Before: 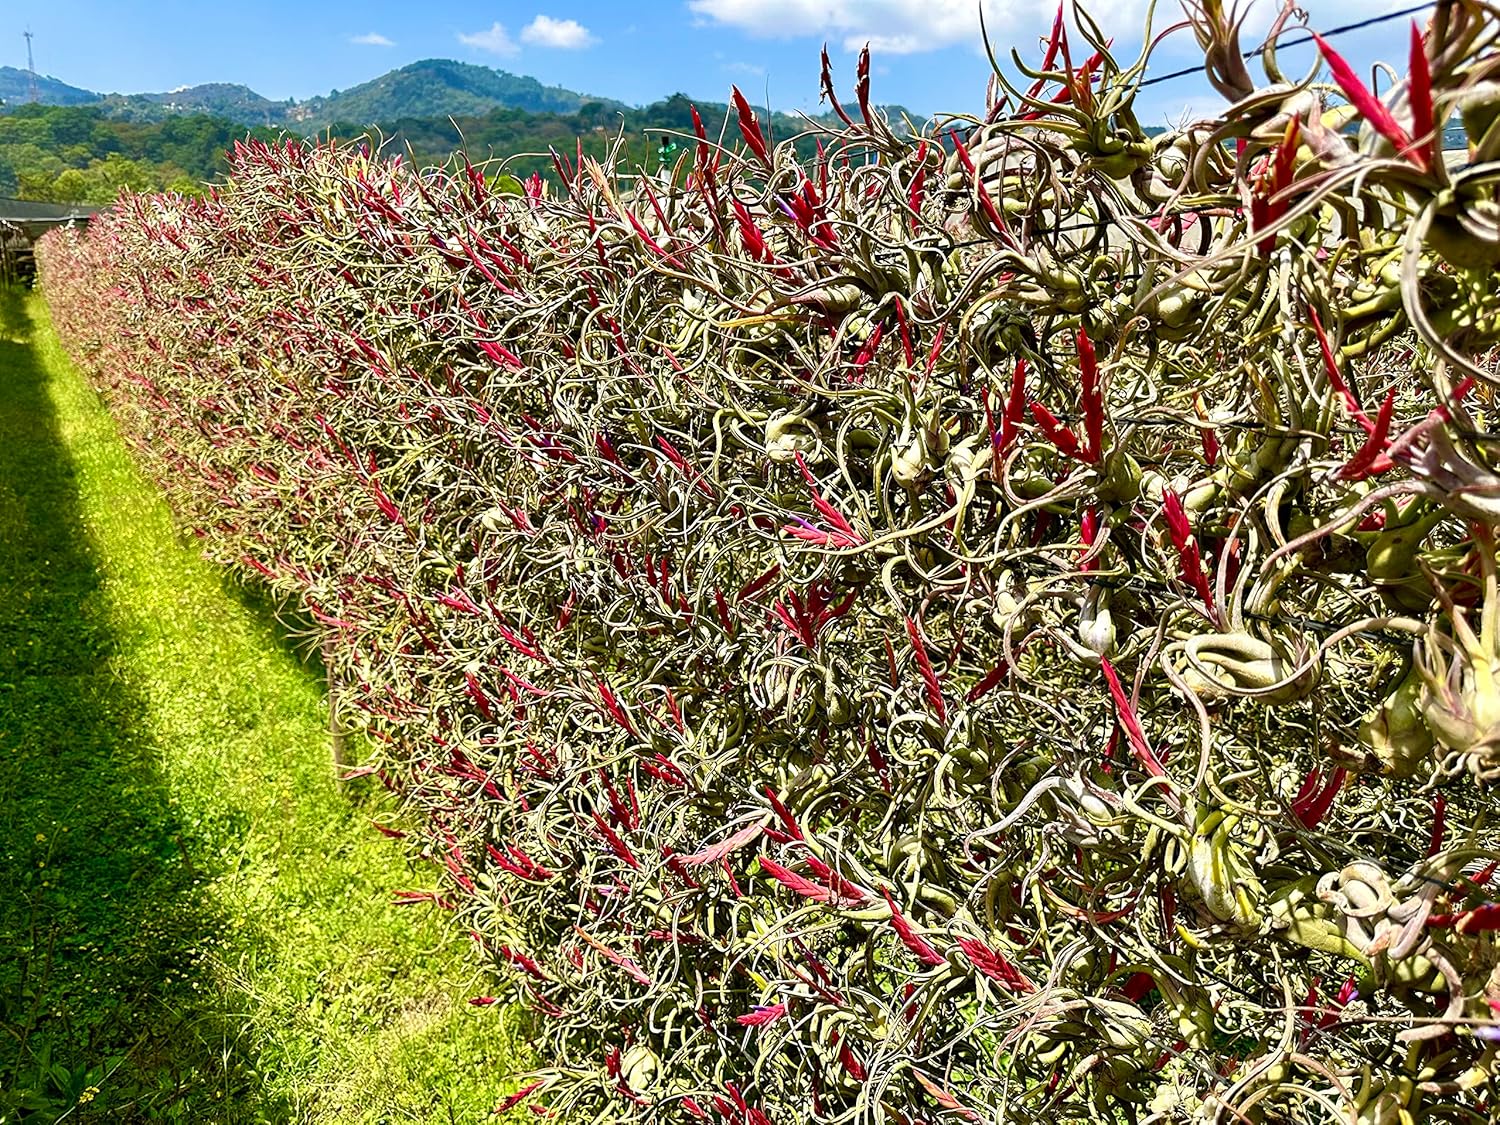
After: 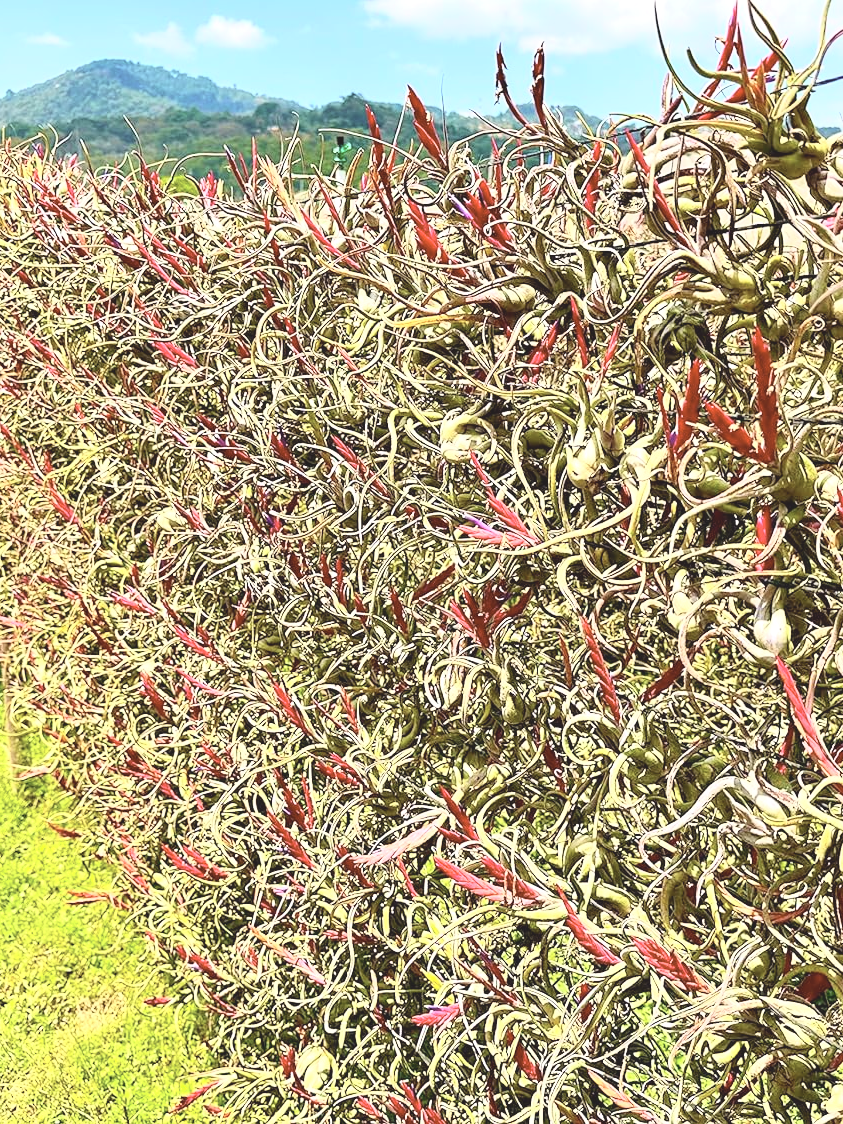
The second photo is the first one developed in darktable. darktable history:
exposure: exposure 0.564 EV, compensate highlight preservation false
crop: left 21.674%, right 22.086%
contrast brightness saturation: contrast -0.15, brightness 0.05, saturation -0.12
tone curve: curves: ch0 [(0.003, 0.029) (0.202, 0.232) (0.46, 0.56) (0.611, 0.739) (0.843, 0.941) (1, 0.99)]; ch1 [(0, 0) (0.35, 0.356) (0.45, 0.453) (0.508, 0.515) (0.617, 0.601) (1, 1)]; ch2 [(0, 0) (0.456, 0.469) (0.5, 0.5) (0.556, 0.566) (0.635, 0.642) (1, 1)], color space Lab, independent channels, preserve colors none
